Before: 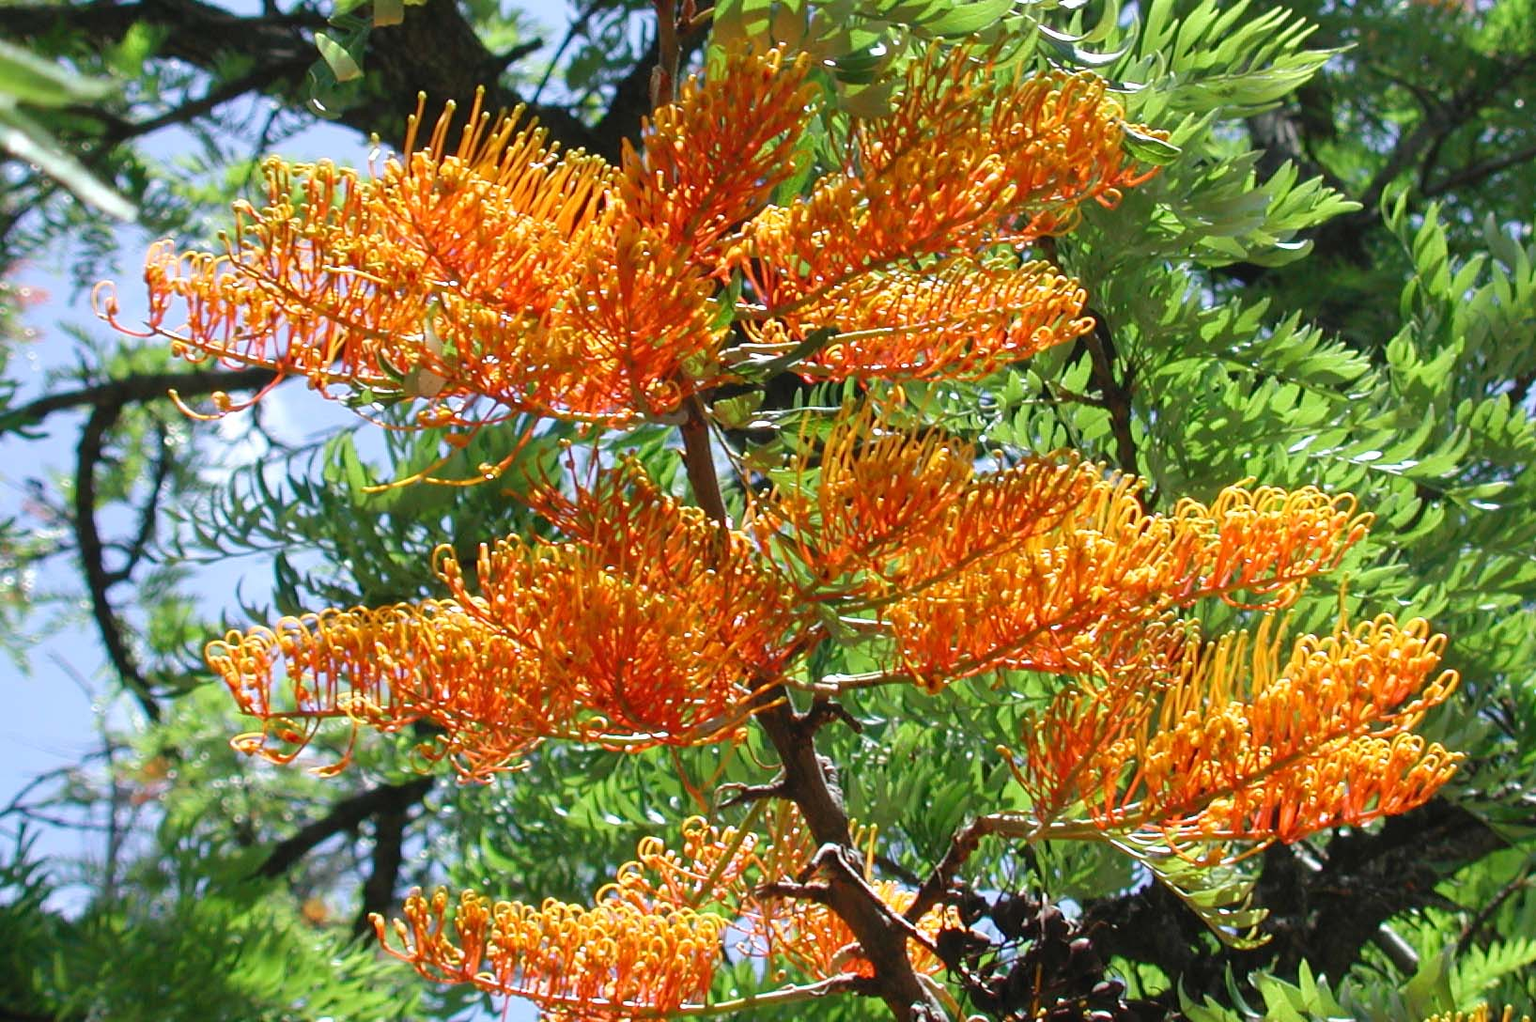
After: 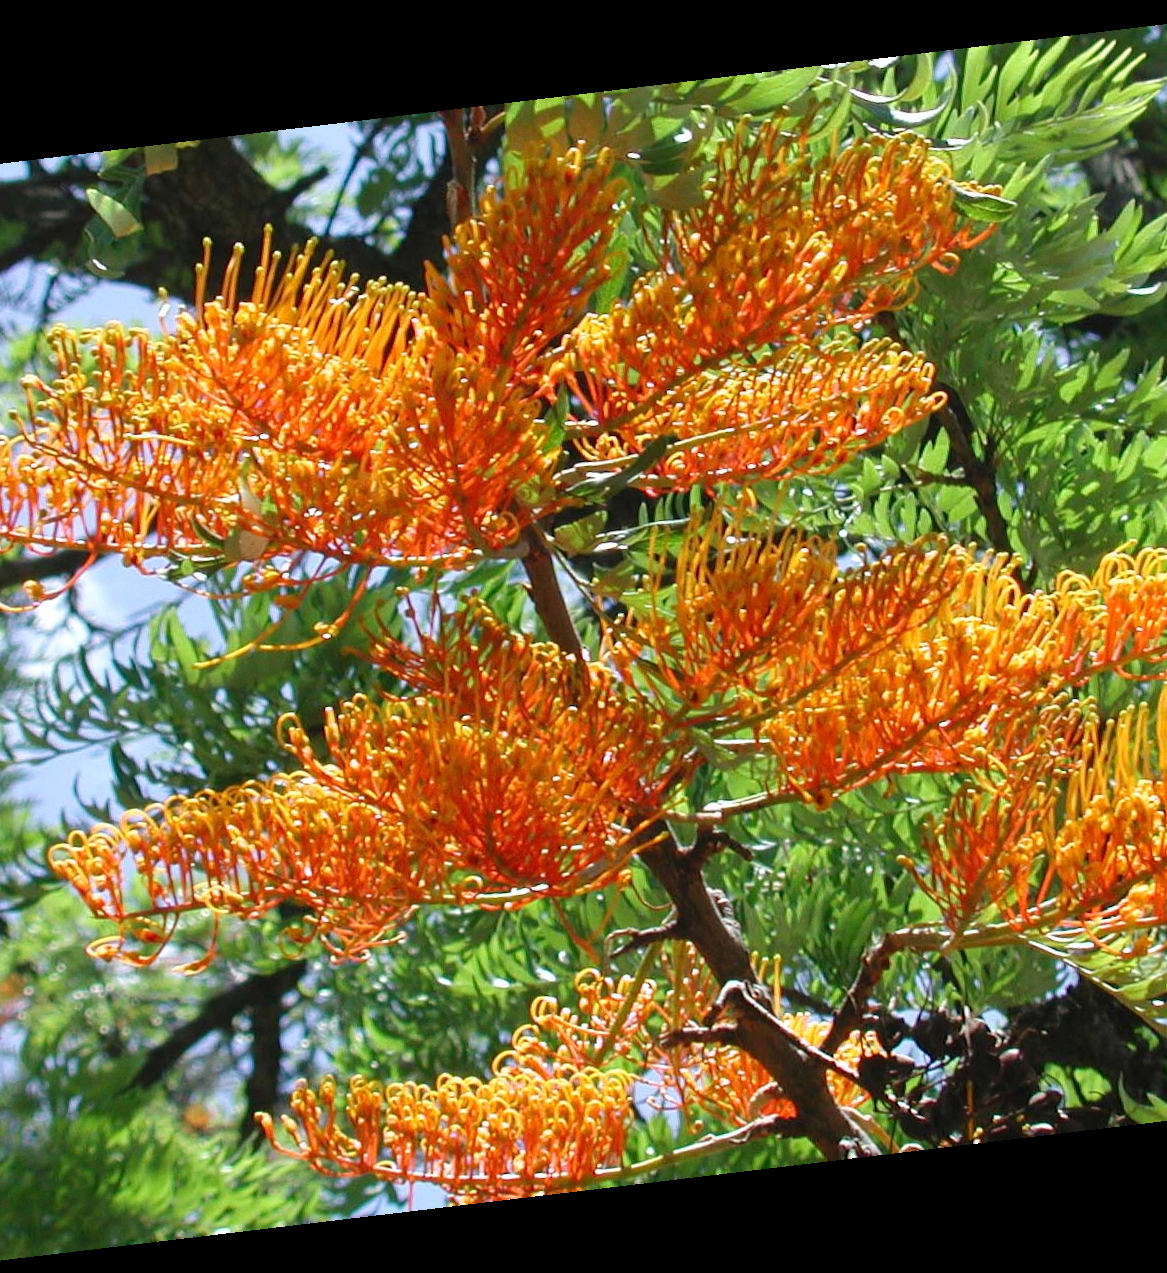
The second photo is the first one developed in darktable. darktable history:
grain: coarseness 14.57 ISO, strength 8.8%
rotate and perspective: rotation -6.83°, automatic cropping off
crop and rotate: left 14.385%, right 18.948%
